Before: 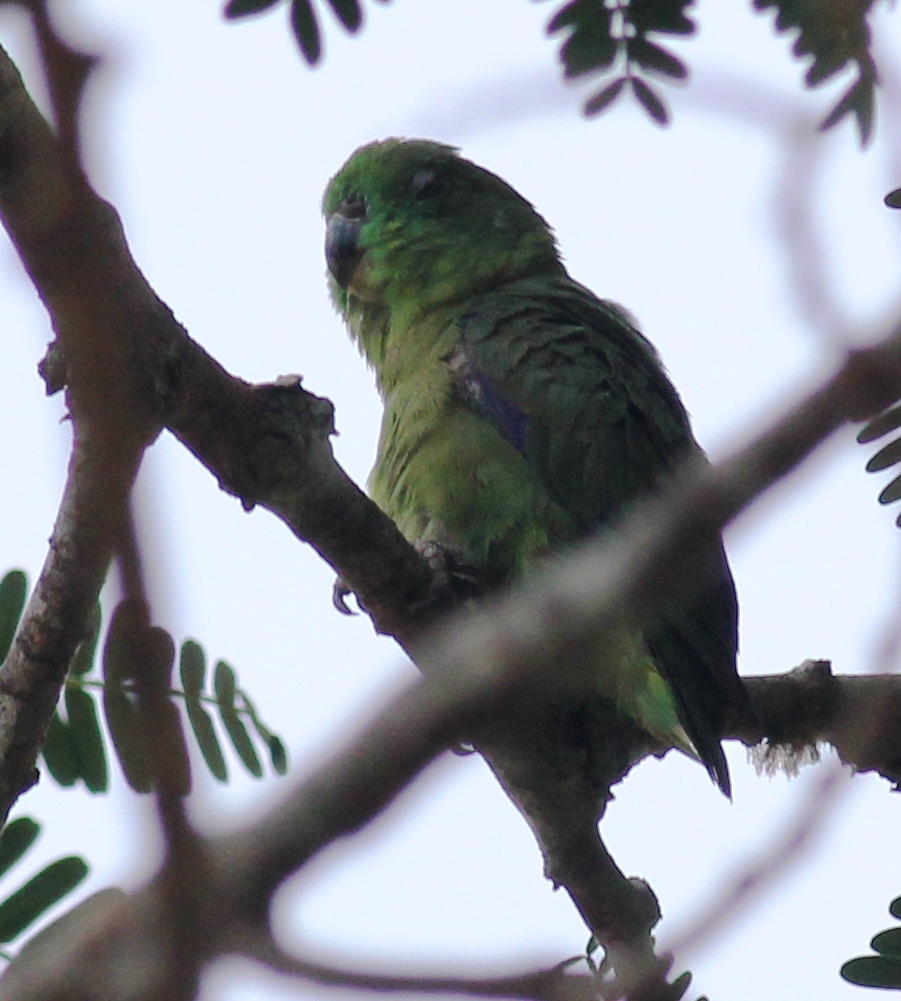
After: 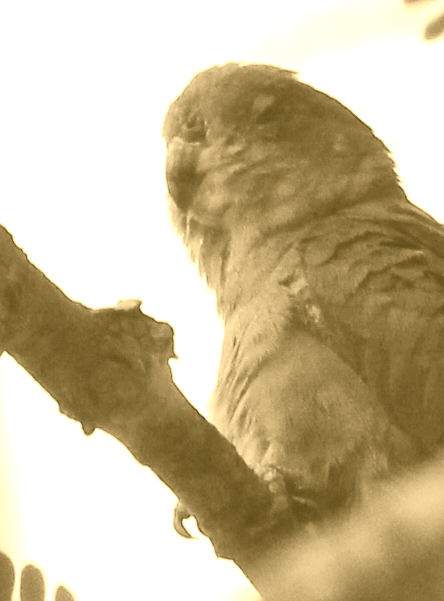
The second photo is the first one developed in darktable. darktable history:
crop: left 17.835%, top 7.675%, right 32.881%, bottom 32.213%
colorize: hue 36°, source mix 100%
local contrast: mode bilateral grid, contrast 20, coarseness 50, detail 120%, midtone range 0.2
